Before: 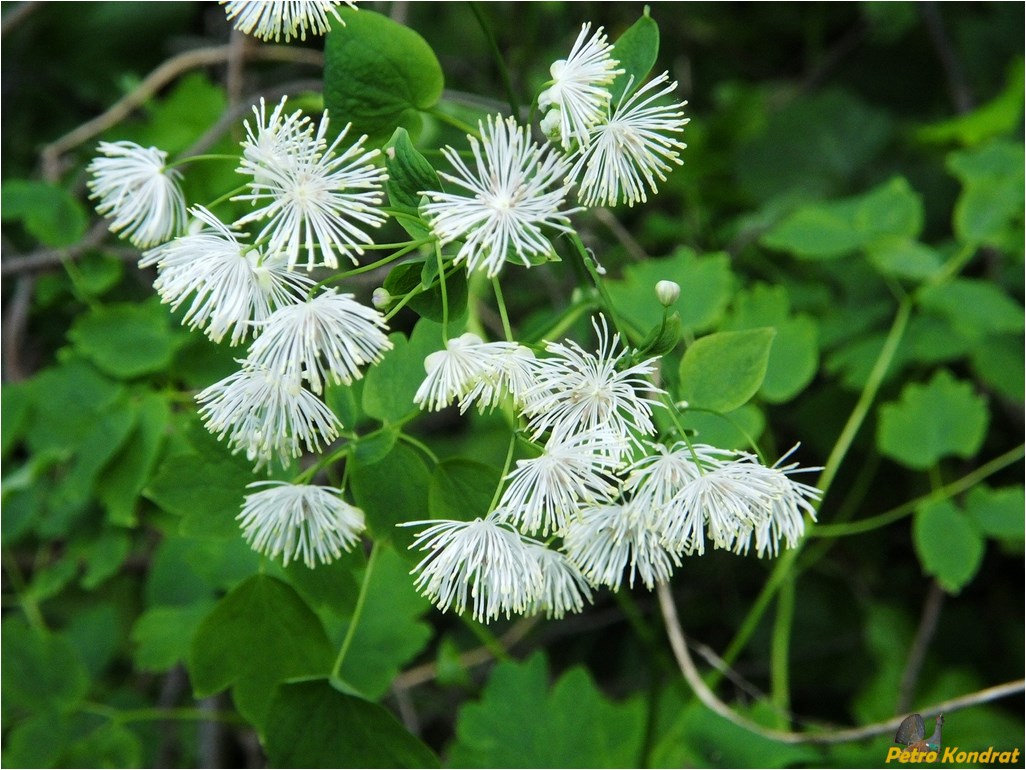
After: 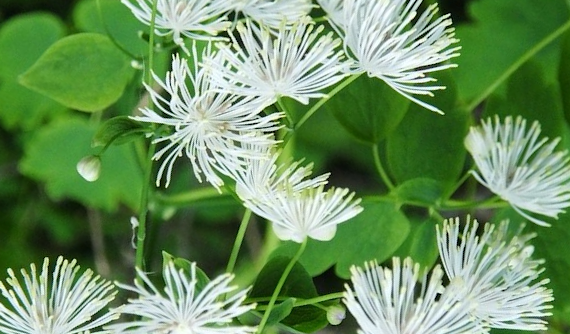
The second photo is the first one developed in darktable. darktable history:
crop and rotate: angle 148.07°, left 9.207%, top 15.558%, right 4.399%, bottom 16.938%
